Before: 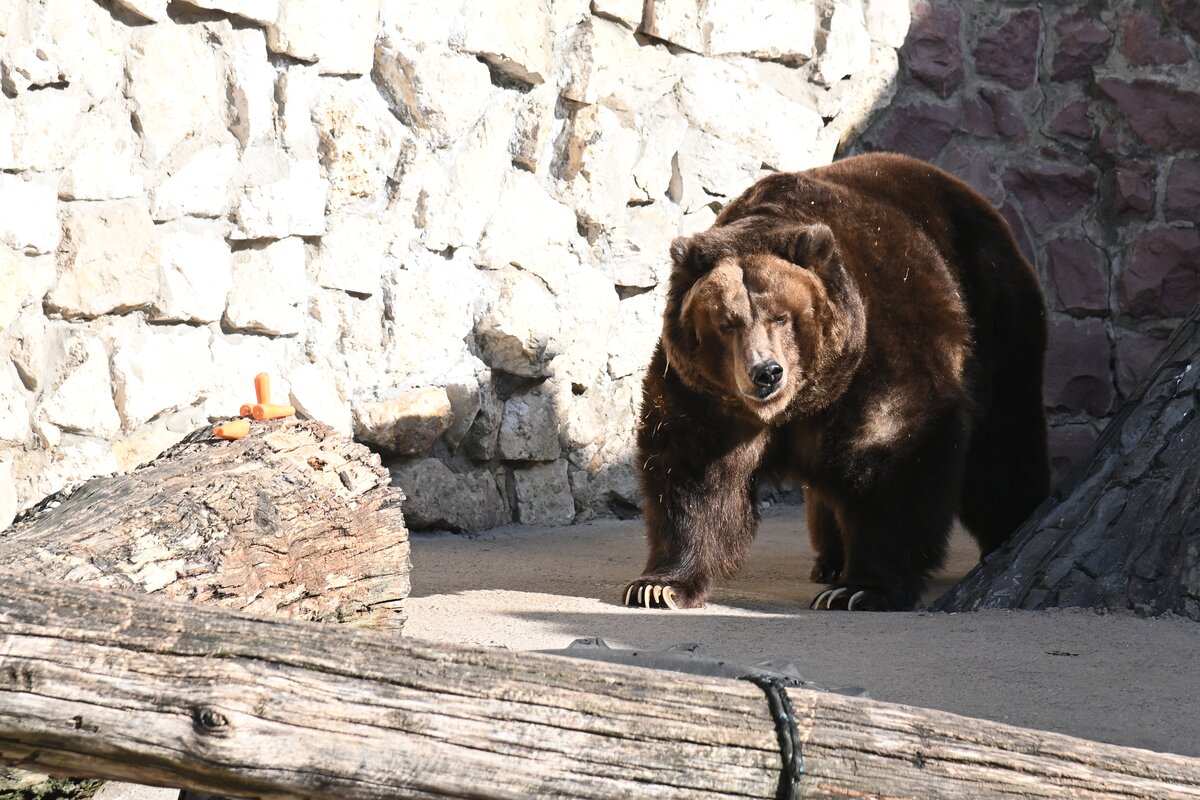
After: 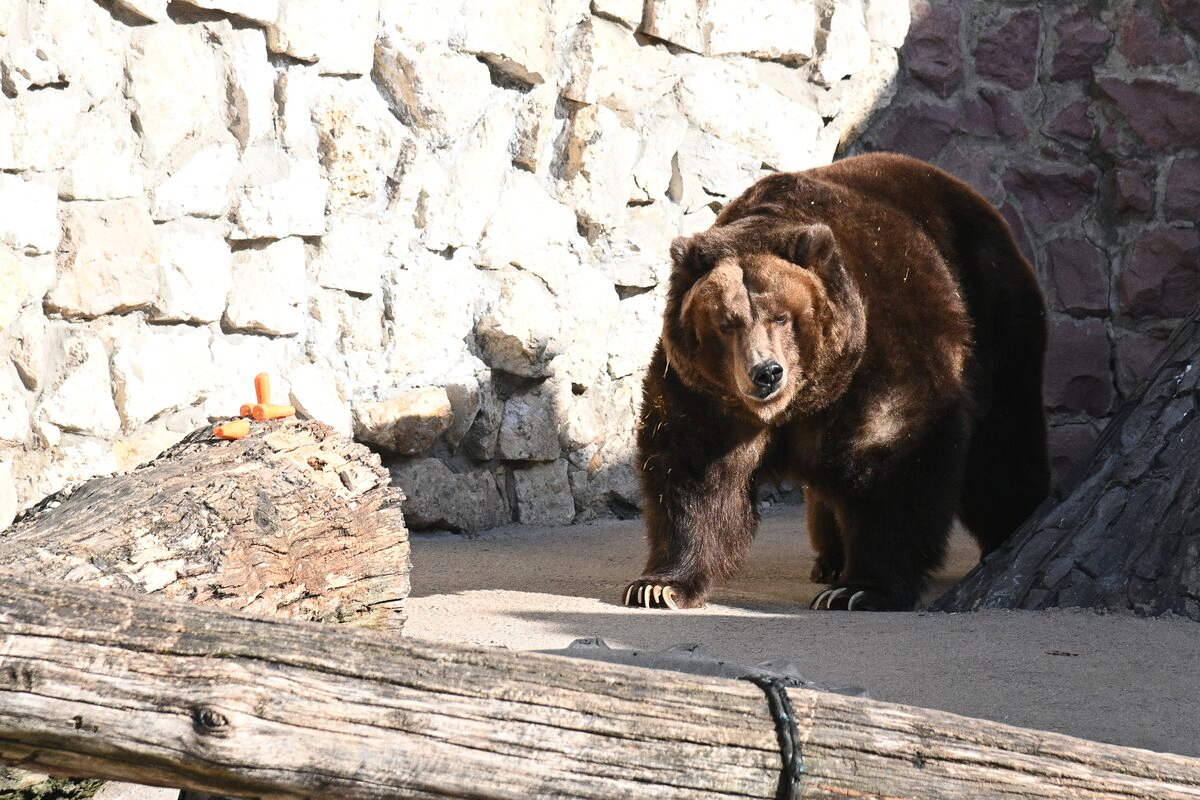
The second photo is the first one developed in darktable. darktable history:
grain: coarseness 0.09 ISO
color zones: curves: ch1 [(0, 0.525) (0.143, 0.556) (0.286, 0.52) (0.429, 0.5) (0.571, 0.5) (0.714, 0.5) (0.857, 0.503) (1, 0.525)]
